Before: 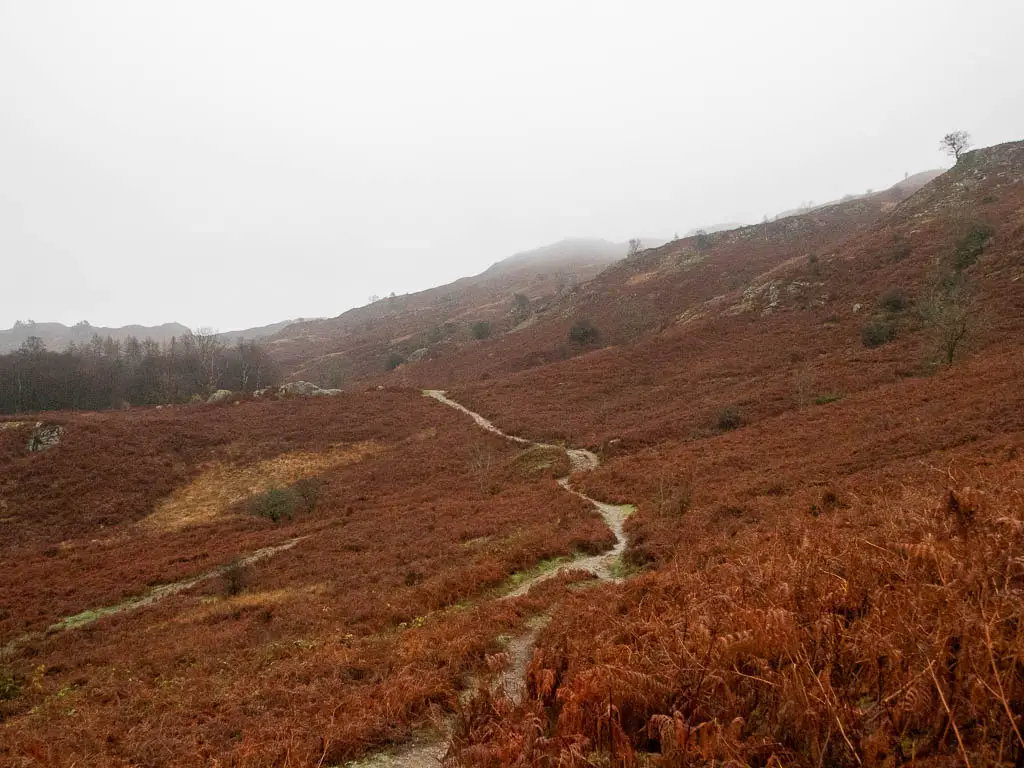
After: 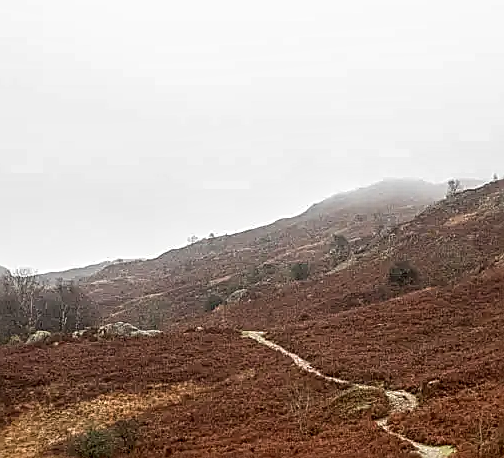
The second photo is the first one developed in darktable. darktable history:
crop: left 17.772%, top 7.741%, right 32.94%, bottom 32.582%
sharpen: amount 0.992
local contrast: detail 160%
